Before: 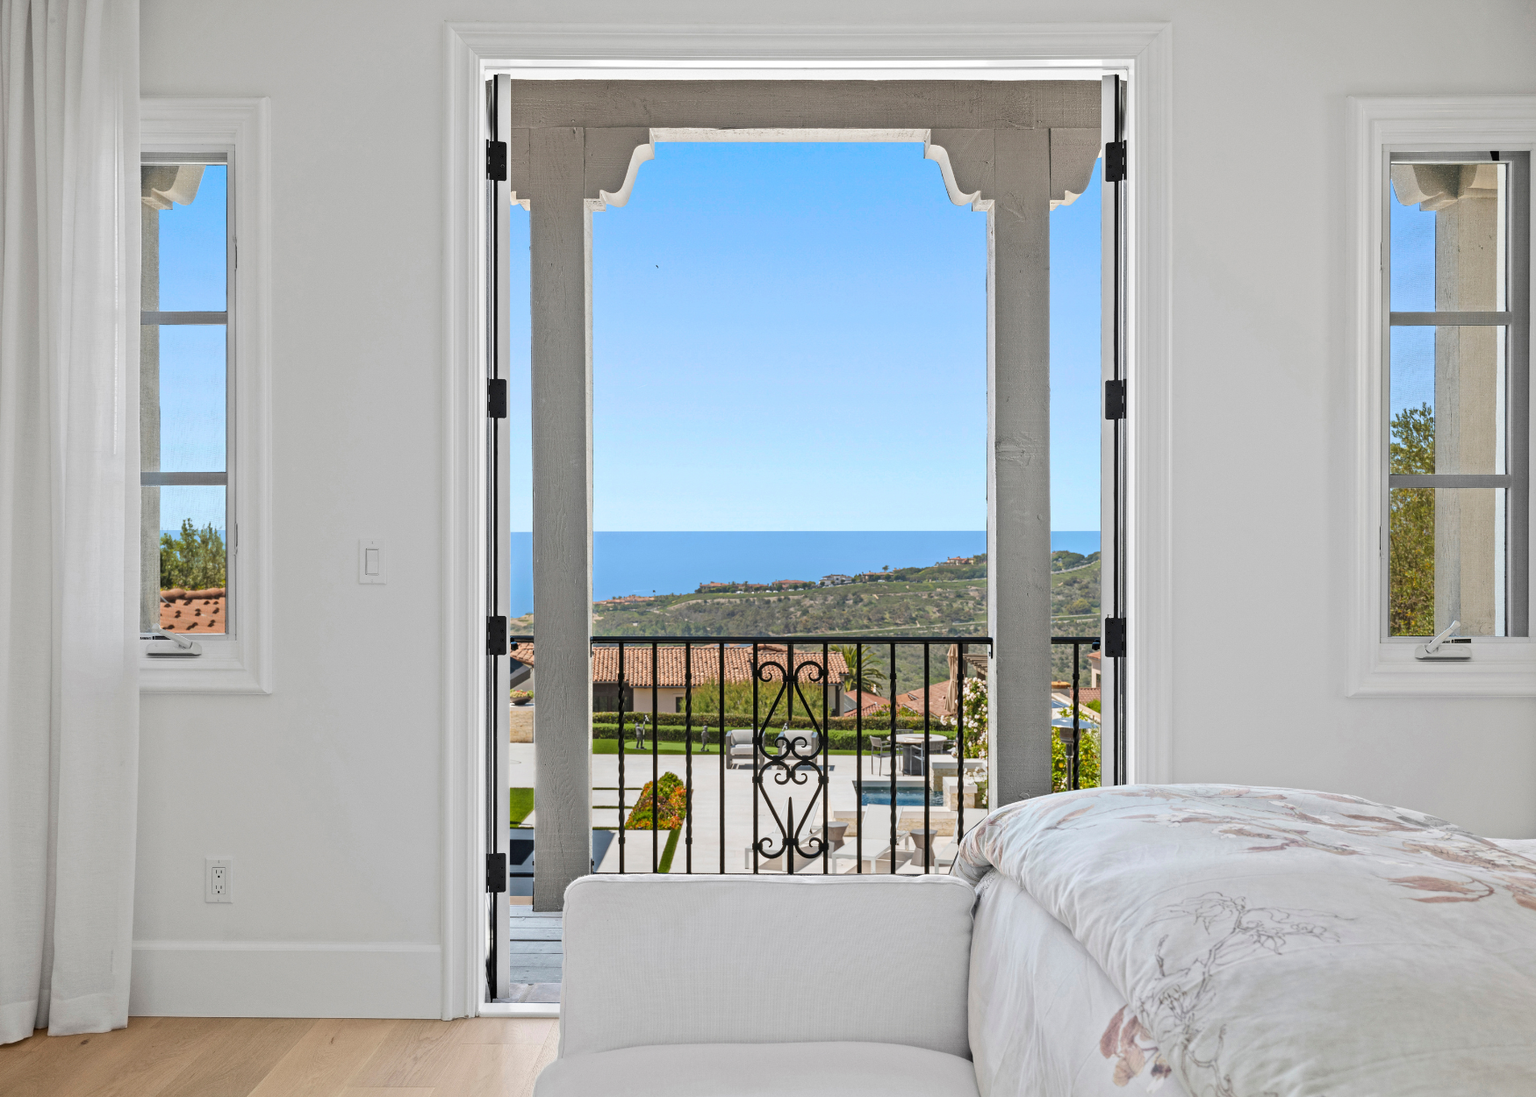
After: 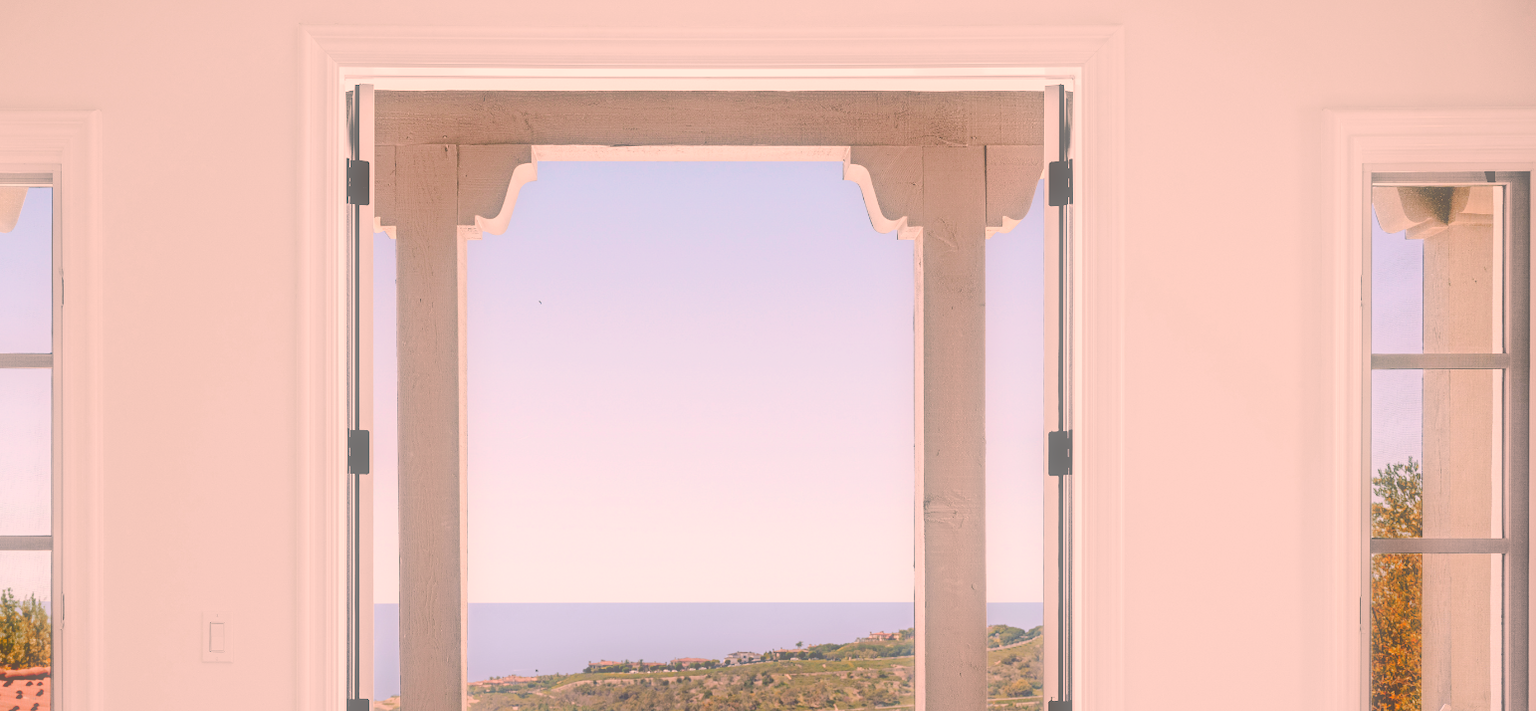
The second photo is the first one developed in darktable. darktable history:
crop and rotate: left 11.812%, bottom 42.776%
tone curve: curves: ch0 [(0, 0) (0.003, 0.013) (0.011, 0.012) (0.025, 0.011) (0.044, 0.016) (0.069, 0.029) (0.1, 0.045) (0.136, 0.074) (0.177, 0.123) (0.224, 0.207) (0.277, 0.313) (0.335, 0.414) (0.399, 0.509) (0.468, 0.599) (0.543, 0.663) (0.623, 0.728) (0.709, 0.79) (0.801, 0.854) (0.898, 0.925) (1, 1)], preserve colors none
white balance: red 0.988, blue 1.017
soften: size 60.24%, saturation 65.46%, brightness 0.506 EV, mix 25.7%
color zones: curves: ch1 [(0.309, 0.524) (0.41, 0.329) (0.508, 0.509)]; ch2 [(0.25, 0.457) (0.75, 0.5)]
exposure: black level correction 0.047, exposure 0.013 EV, compensate highlight preservation false
color correction: highlights a* 21.88, highlights b* 22.25
tone equalizer: on, module defaults
